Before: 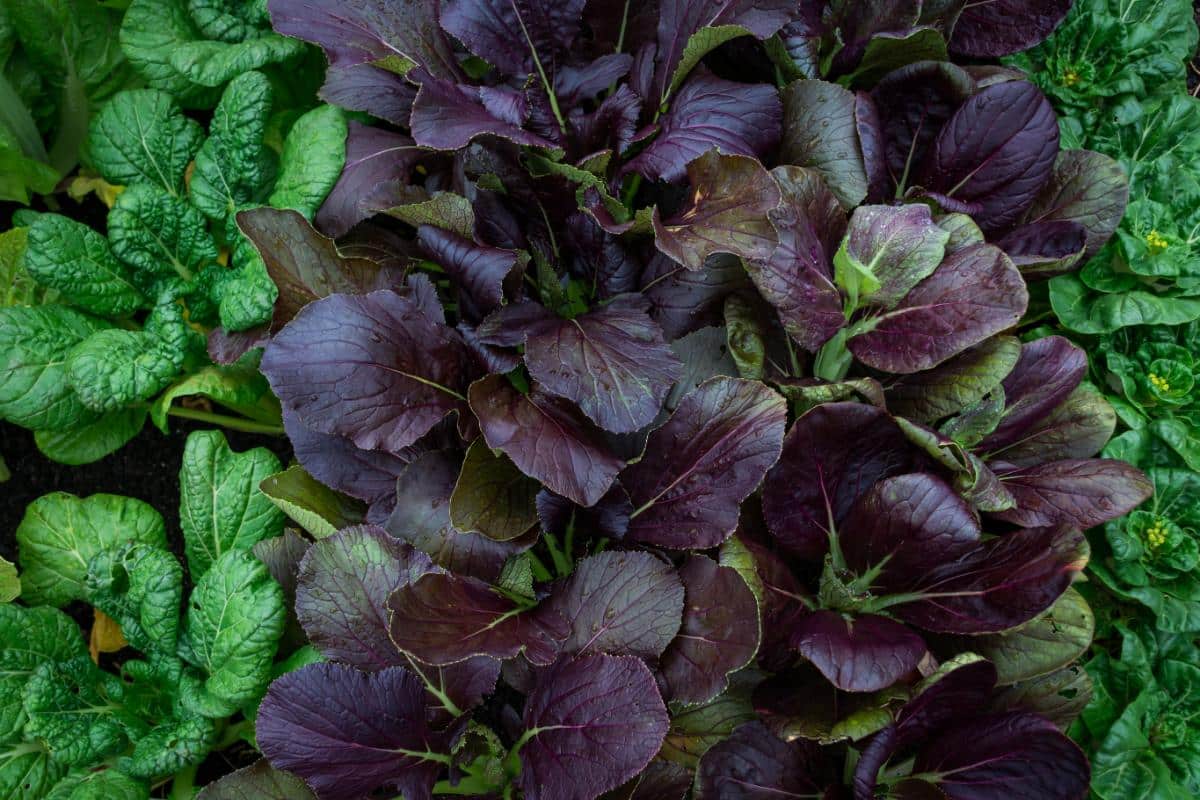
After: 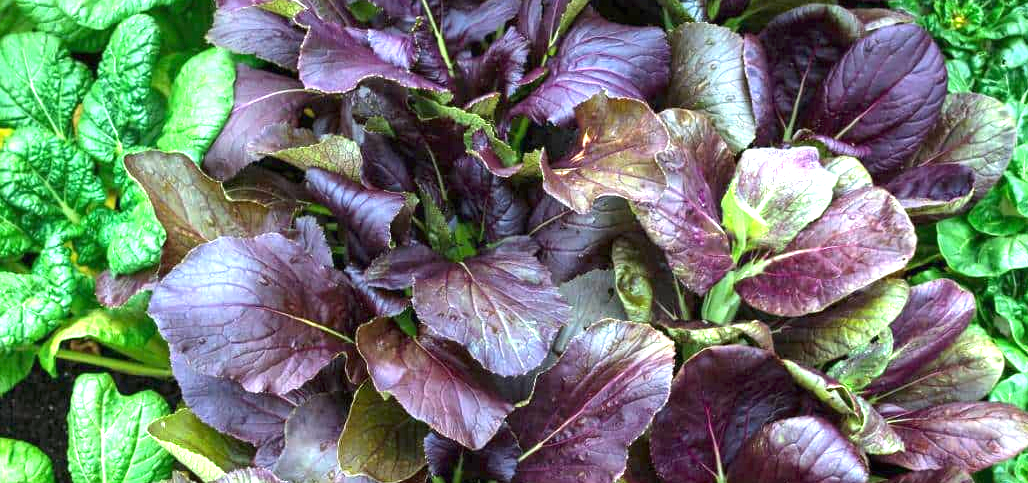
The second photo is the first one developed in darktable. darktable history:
crop and rotate: left 9.345%, top 7.22%, right 4.982%, bottom 32.331%
exposure: black level correction 0, exposure 2.088 EV, compensate exposure bias true, compensate highlight preservation false
